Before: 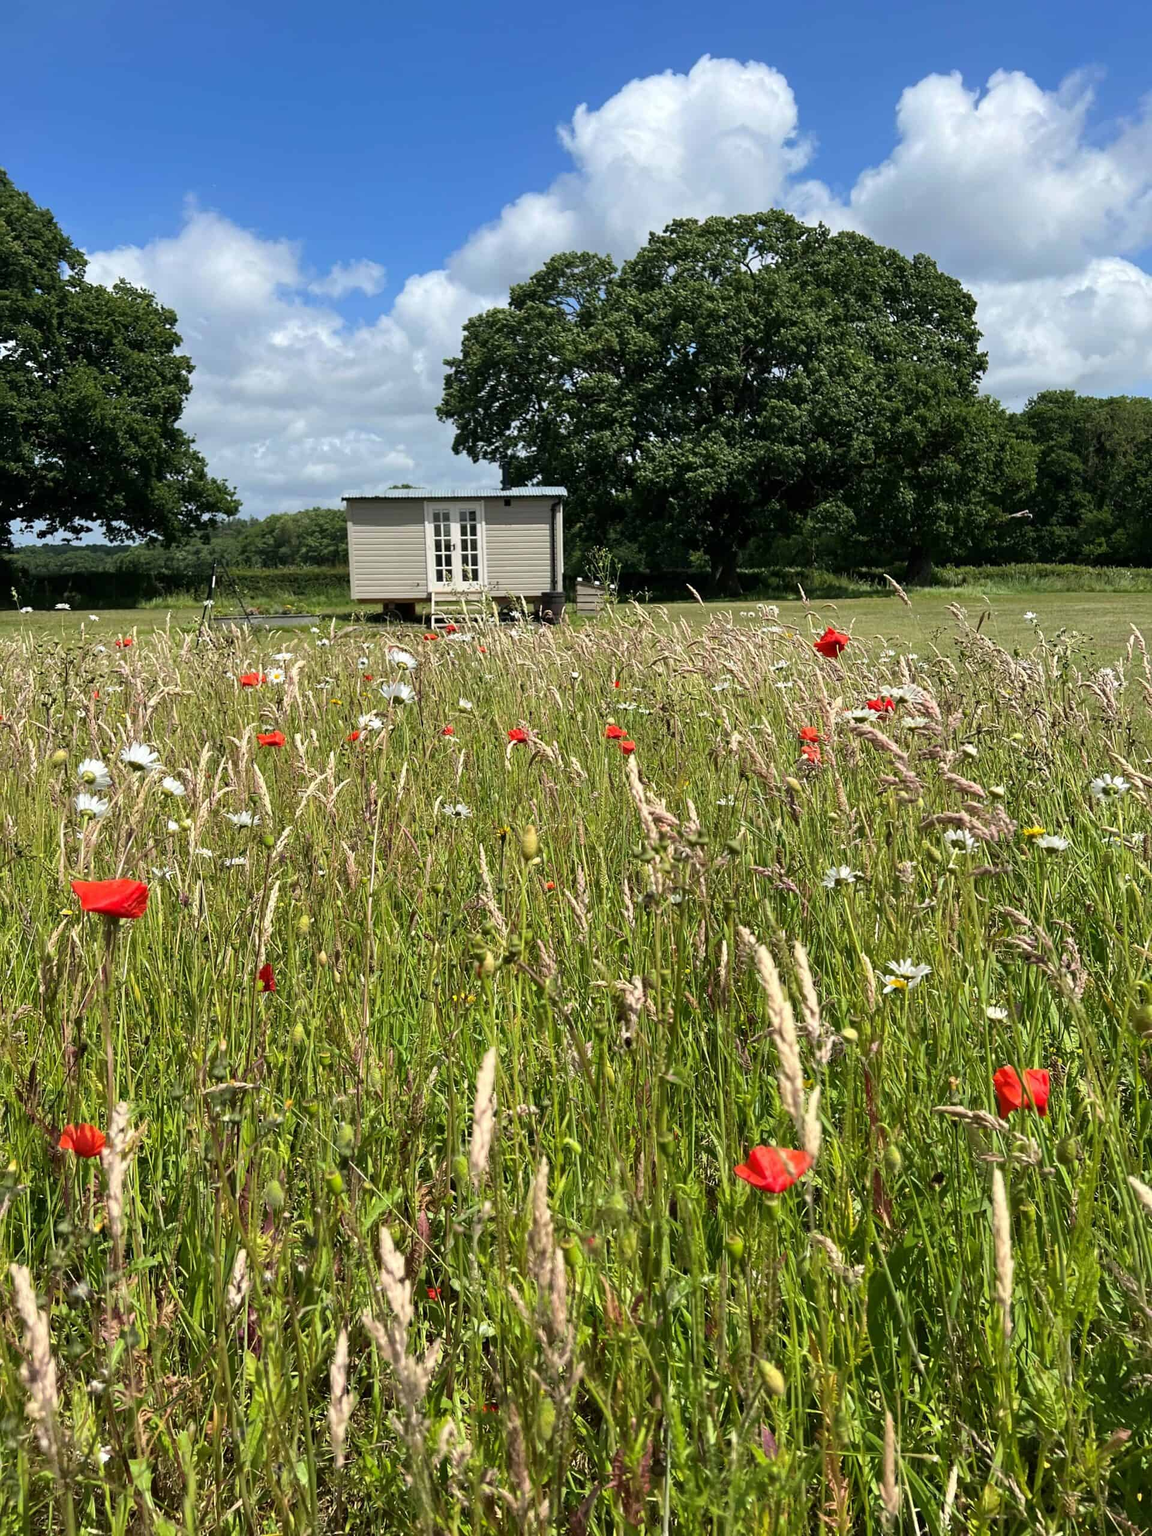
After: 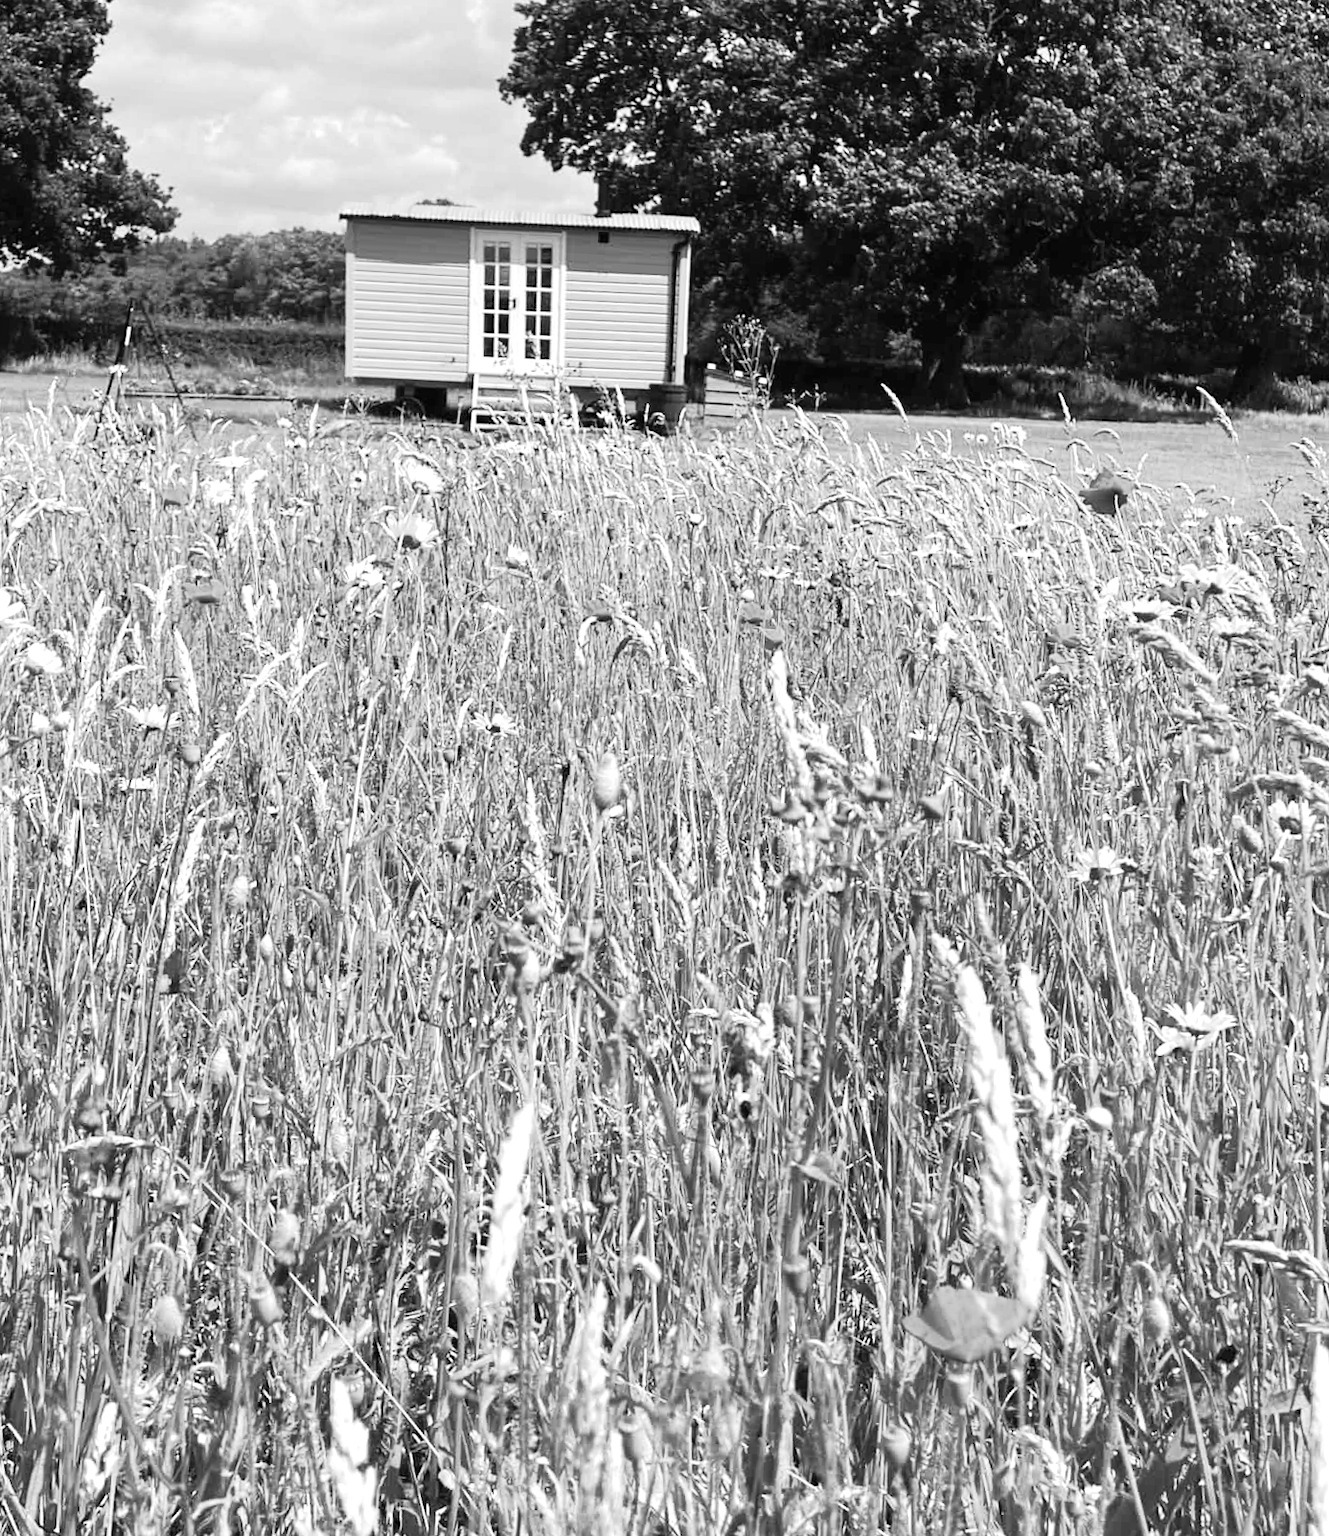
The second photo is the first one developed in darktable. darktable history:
crop and rotate: angle -3.37°, left 9.79%, top 20.73%, right 12.42%, bottom 11.82%
exposure: exposure 0.7 EV, compensate highlight preservation false
tone curve: curves: ch0 [(0, 0.013) (0.104, 0.103) (0.258, 0.267) (0.448, 0.489) (0.709, 0.794) (0.895, 0.915) (0.994, 0.971)]; ch1 [(0, 0) (0.335, 0.298) (0.446, 0.416) (0.488, 0.488) (0.515, 0.504) (0.581, 0.615) (0.635, 0.661) (1, 1)]; ch2 [(0, 0) (0.314, 0.306) (0.436, 0.447) (0.502, 0.5) (0.538, 0.541) (0.568, 0.603) (0.641, 0.635) (0.717, 0.701) (1, 1)], color space Lab, independent channels, preserve colors none
monochrome: a -35.87, b 49.73, size 1.7
